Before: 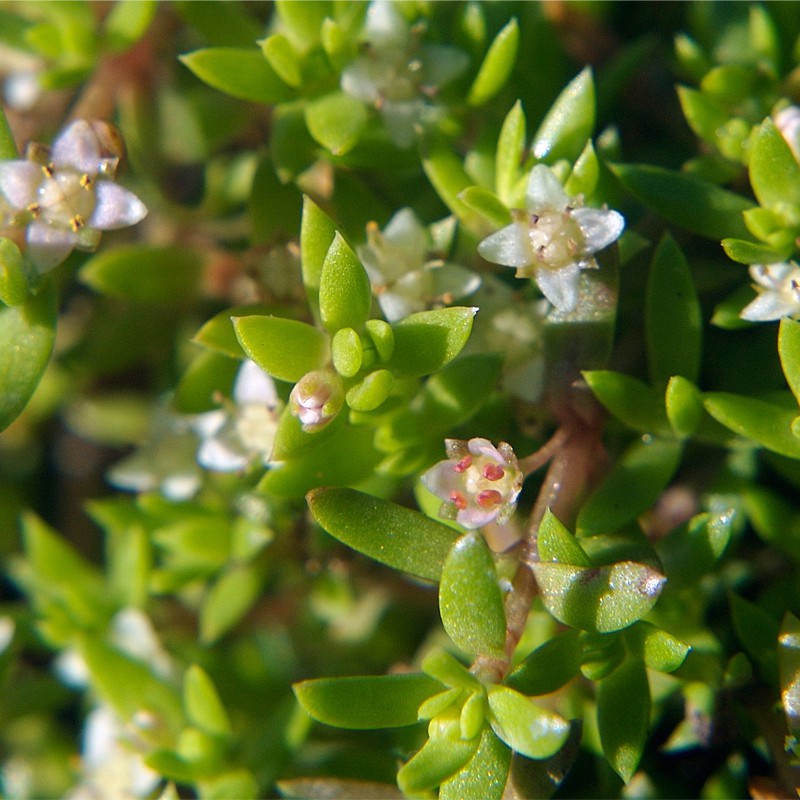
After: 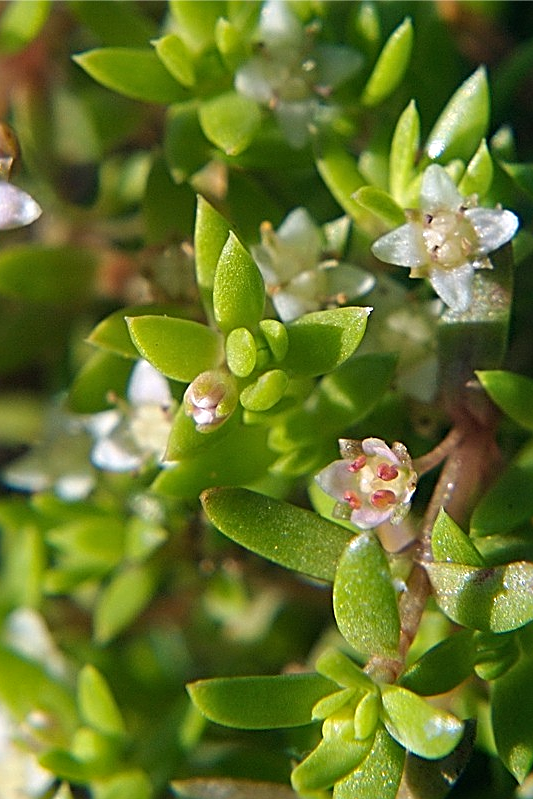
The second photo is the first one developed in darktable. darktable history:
sharpen: radius 2.817, amount 0.715
crop and rotate: left 13.409%, right 19.924%
shadows and highlights: soften with gaussian
